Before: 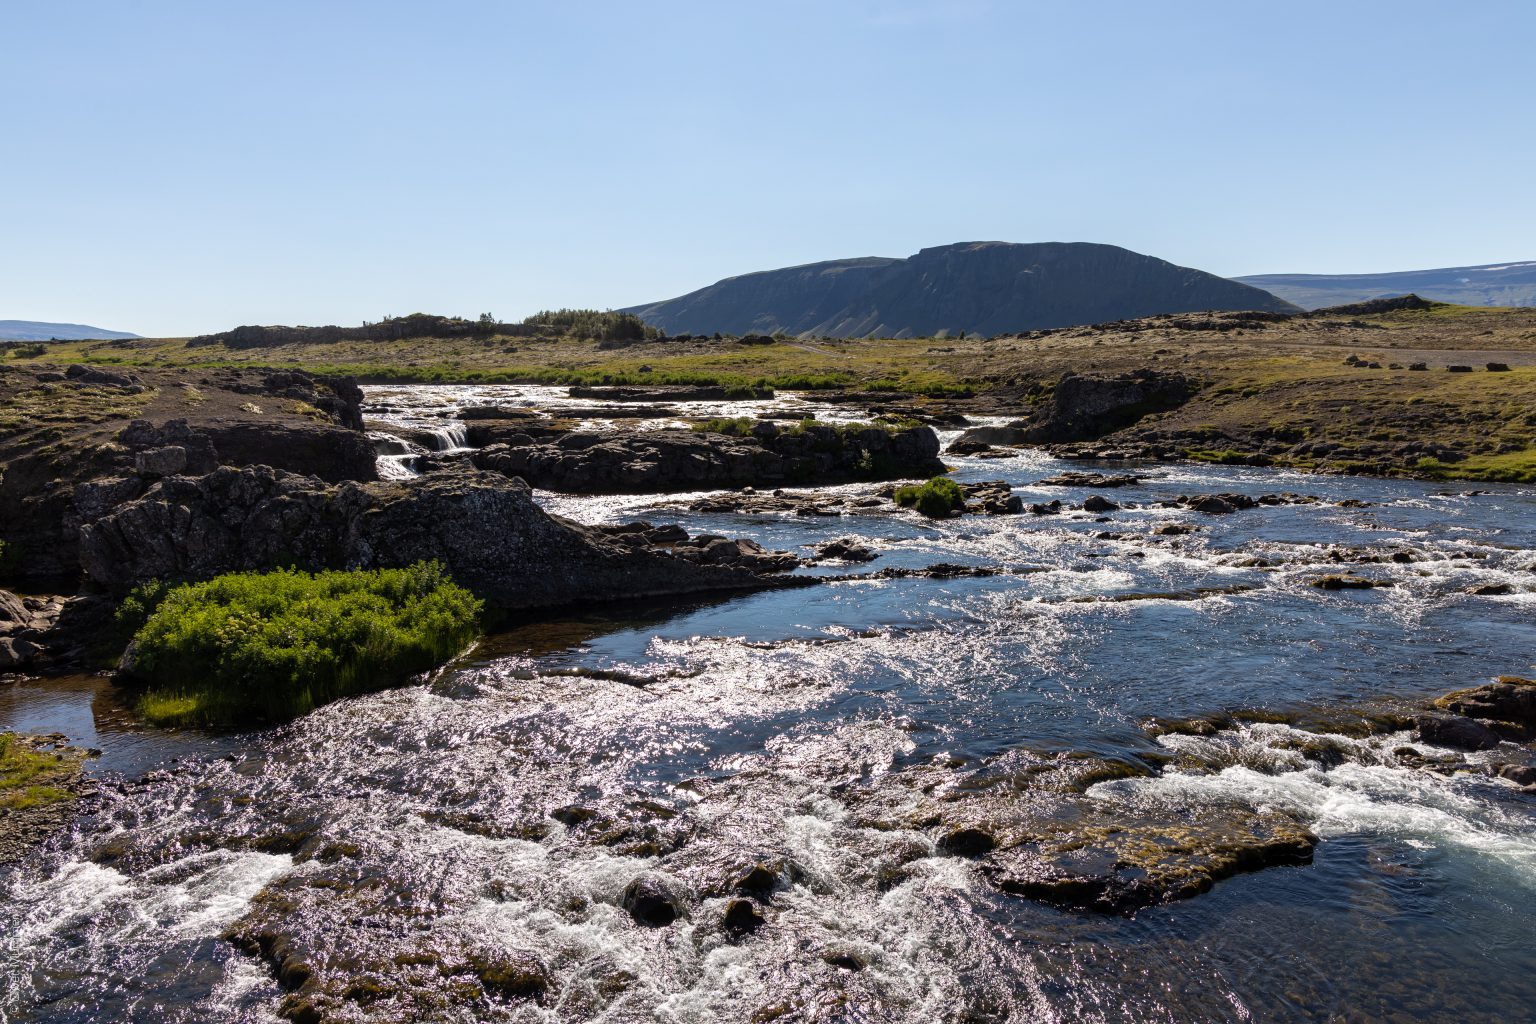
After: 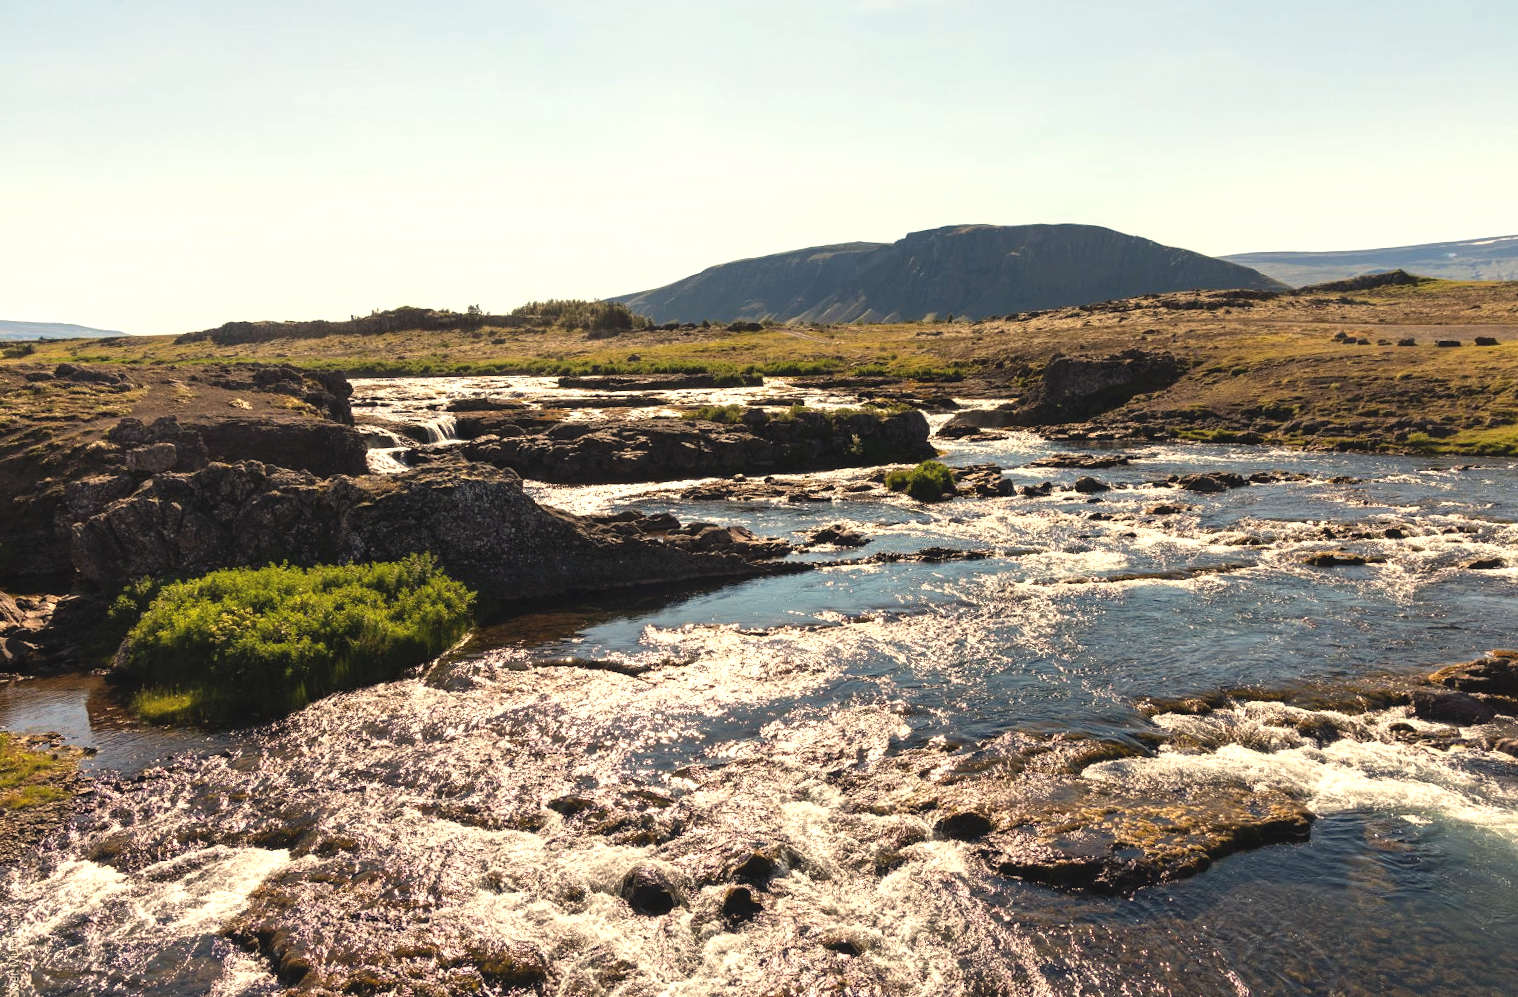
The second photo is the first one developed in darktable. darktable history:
rotate and perspective: rotation -1°, crop left 0.011, crop right 0.989, crop top 0.025, crop bottom 0.975
white balance: red 1.123, blue 0.83
exposure: black level correction -0.005, exposure 0.622 EV, compensate highlight preservation false
